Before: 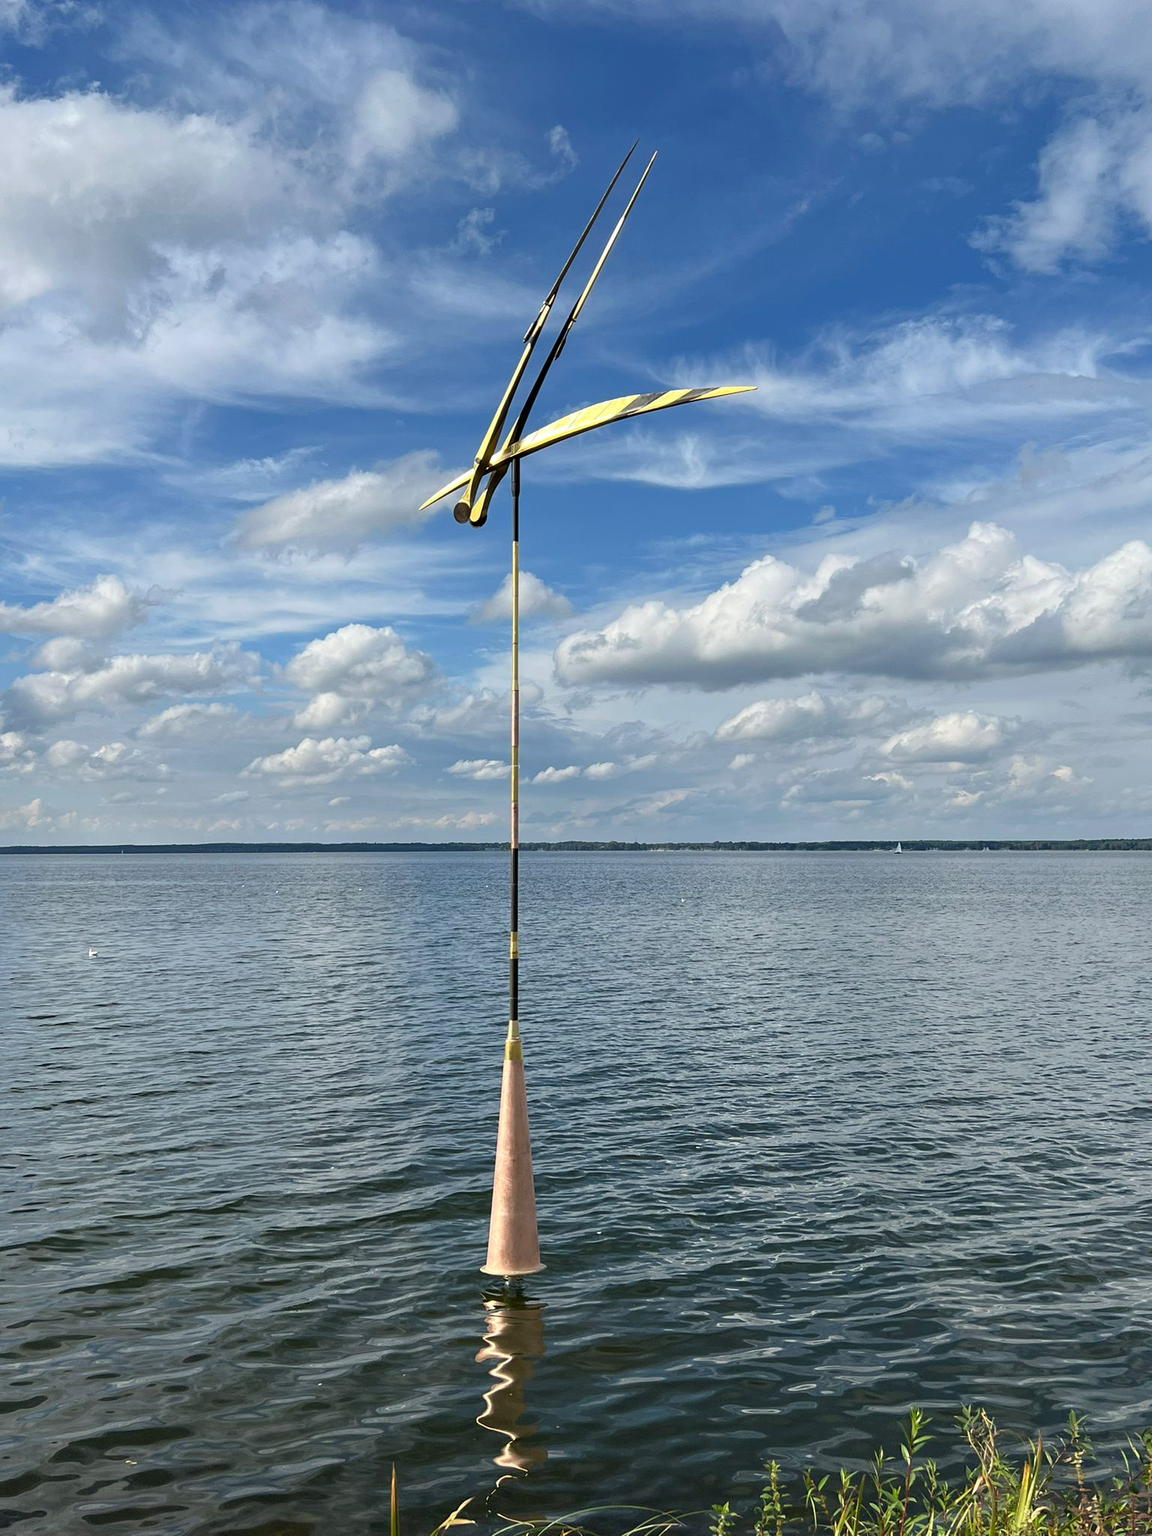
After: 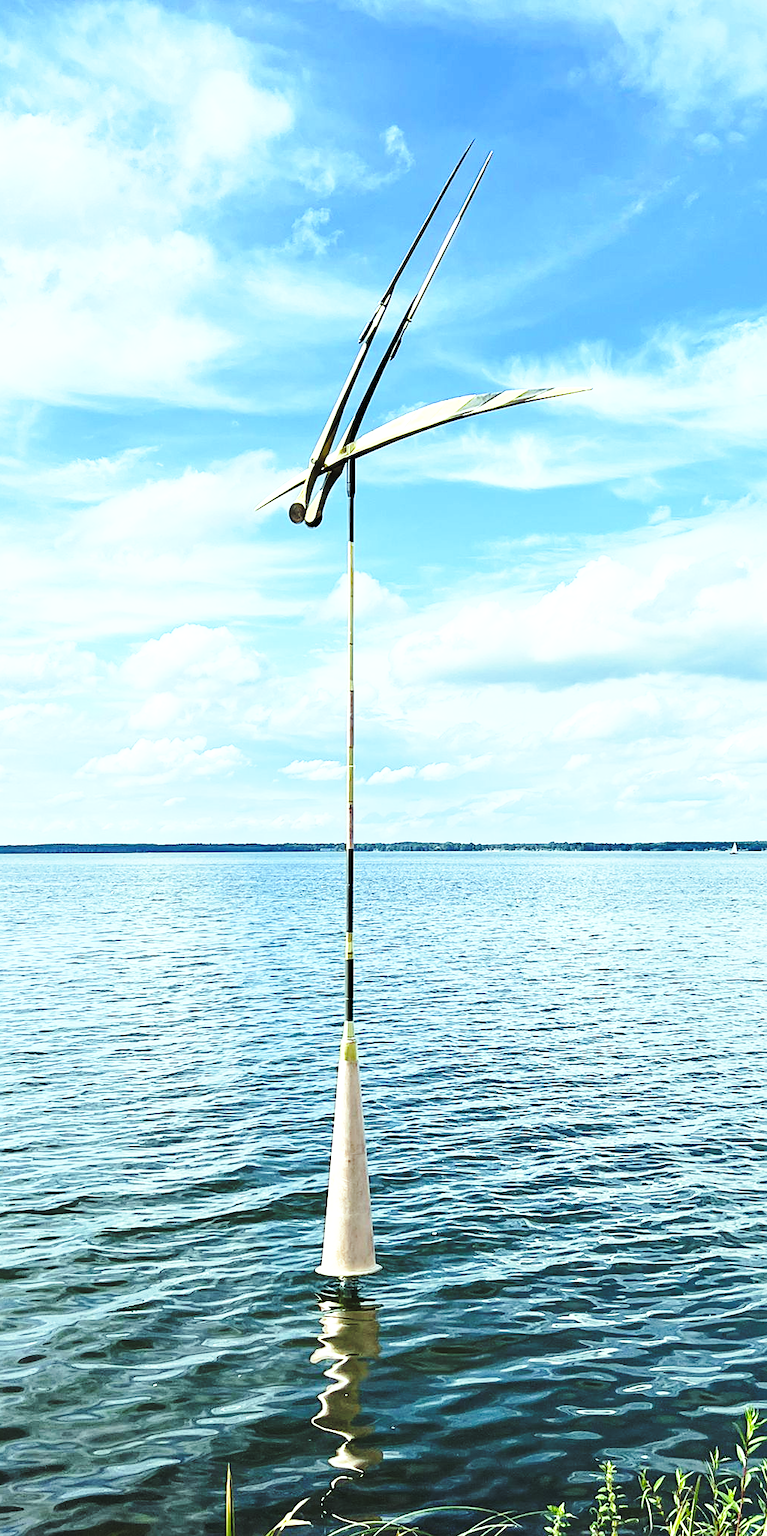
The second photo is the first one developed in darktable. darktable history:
exposure: exposure 0.376 EV, compensate highlight preservation false
base curve: curves: ch0 [(0, 0) (0.04, 0.03) (0.133, 0.232) (0.448, 0.748) (0.843, 0.968) (1, 1)], preserve colors none
sharpen: radius 1.864, amount 0.398, threshold 1.271
crop and rotate: left 14.385%, right 18.948%
contrast brightness saturation: brightness 0.15
color balance: mode lift, gamma, gain (sRGB), lift [0.997, 0.979, 1.021, 1.011], gamma [1, 1.084, 0.916, 0.998], gain [1, 0.87, 1.13, 1.101], contrast 4.55%, contrast fulcrum 38.24%, output saturation 104.09%
tone equalizer: -8 EV -0.417 EV, -7 EV -0.389 EV, -6 EV -0.333 EV, -5 EV -0.222 EV, -3 EV 0.222 EV, -2 EV 0.333 EV, -1 EV 0.389 EV, +0 EV 0.417 EV, edges refinement/feathering 500, mask exposure compensation -1.57 EV, preserve details no
